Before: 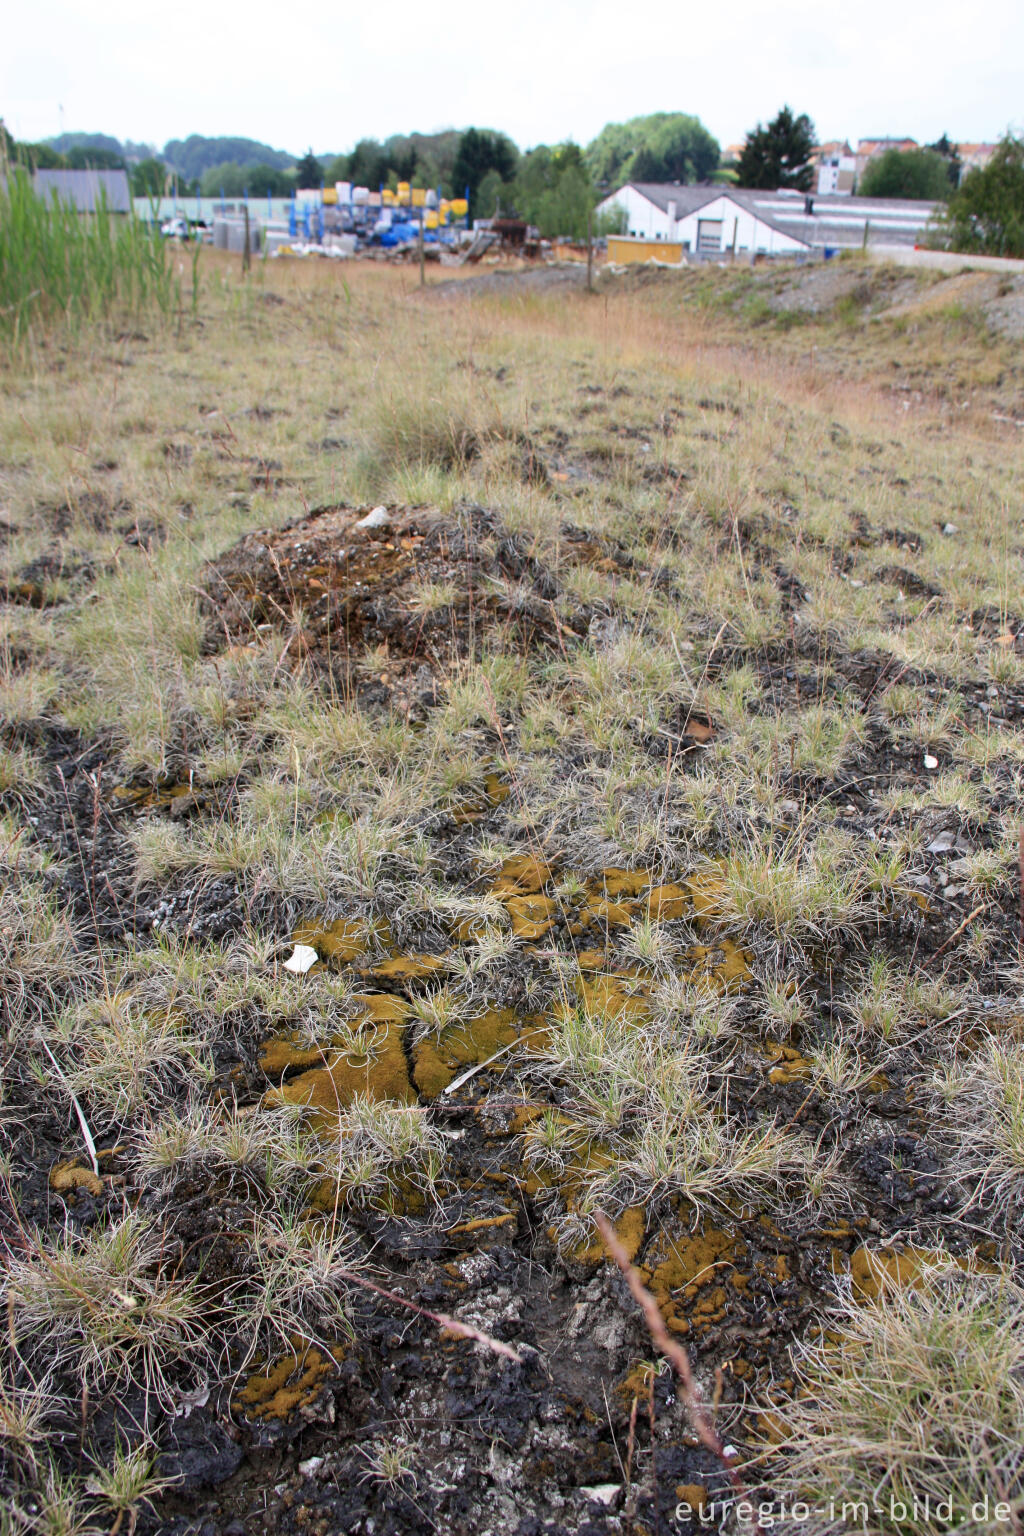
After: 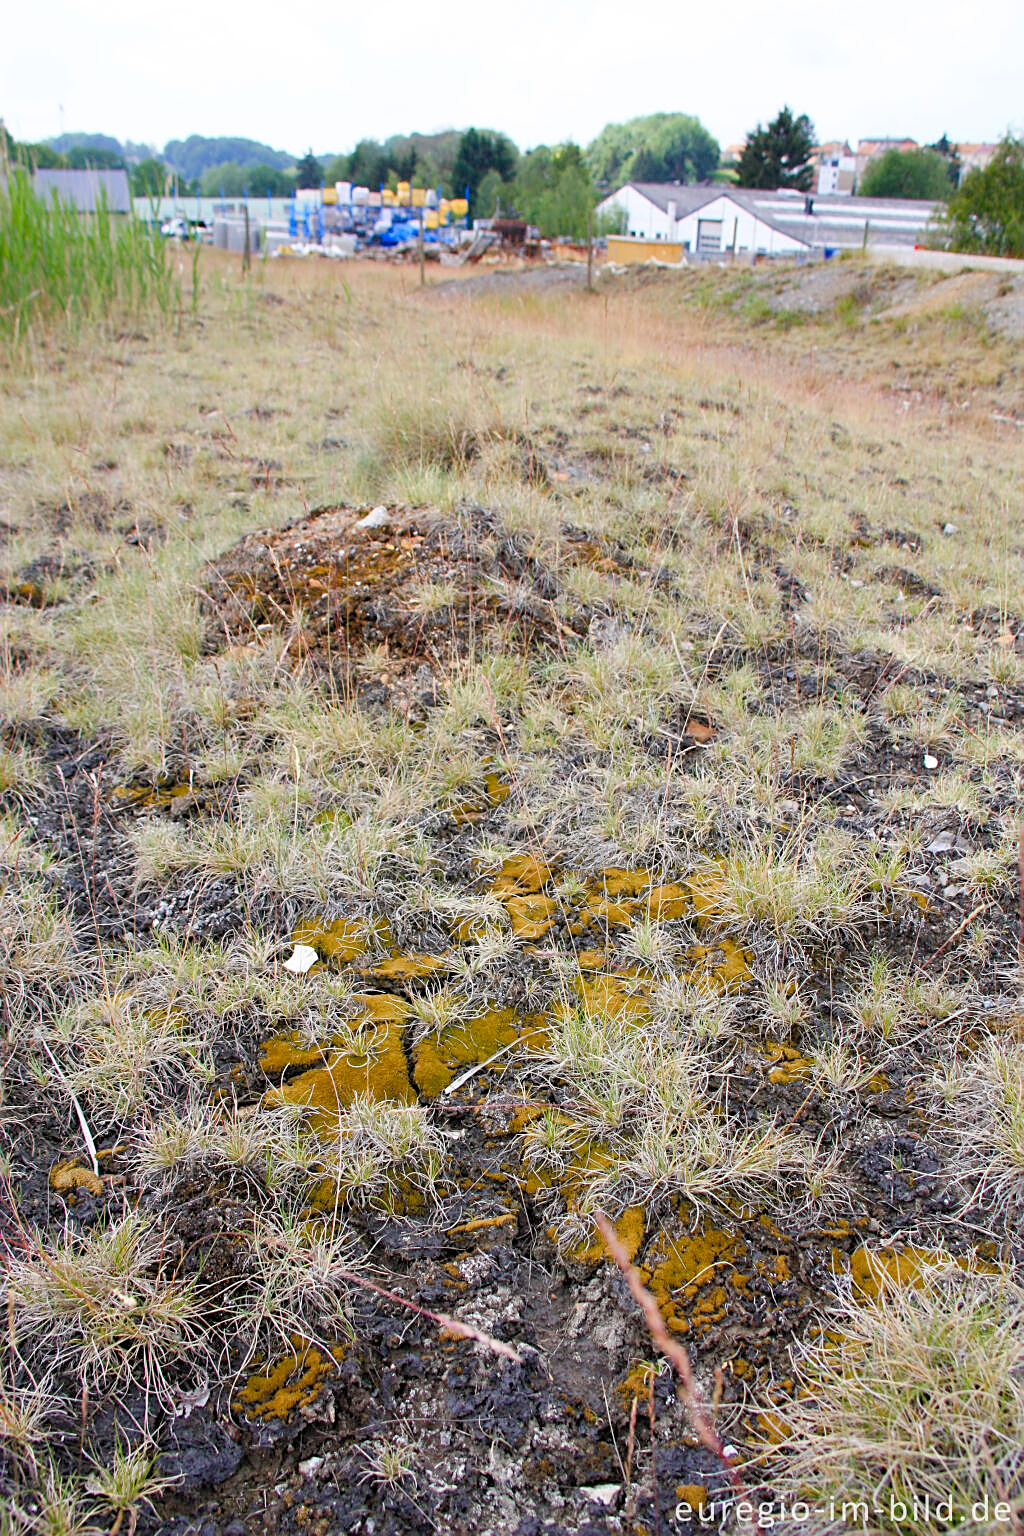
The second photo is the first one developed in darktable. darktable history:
sharpen: on, module defaults
contrast brightness saturation: brightness 0.153
color balance rgb: perceptual saturation grading › global saturation 24.848%, perceptual saturation grading › highlights -50.952%, perceptual saturation grading › mid-tones 19.486%, perceptual saturation grading › shadows 61.268%, global vibrance 9.538%
